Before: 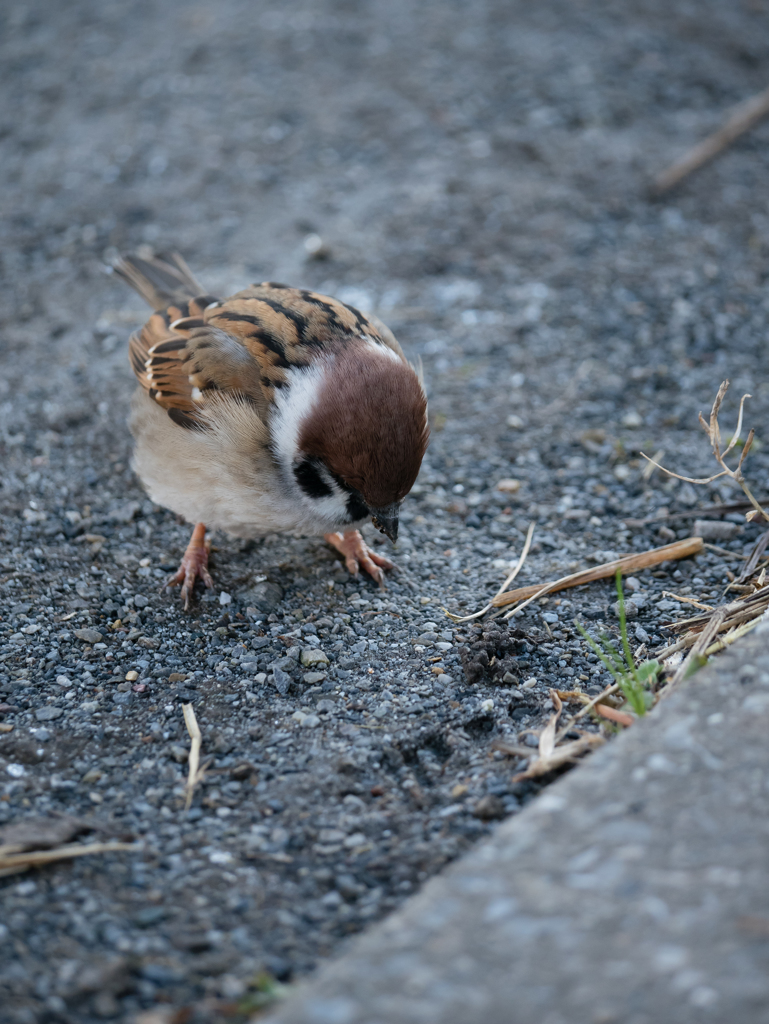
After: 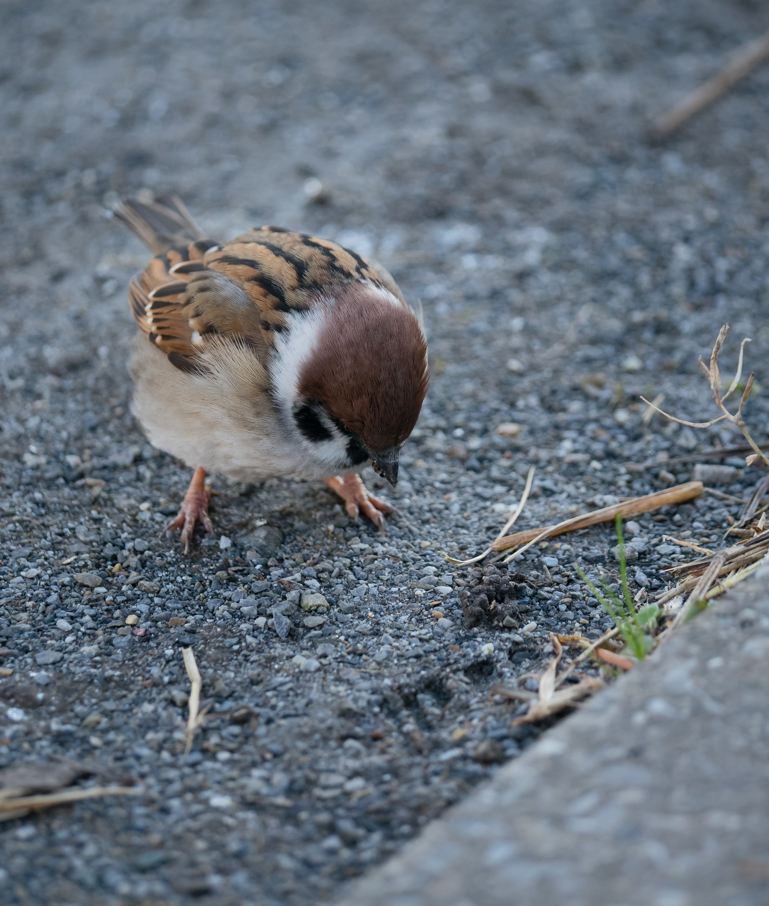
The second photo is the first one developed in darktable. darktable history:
shadows and highlights: on, module defaults
crop and rotate: top 5.565%, bottom 5.908%
